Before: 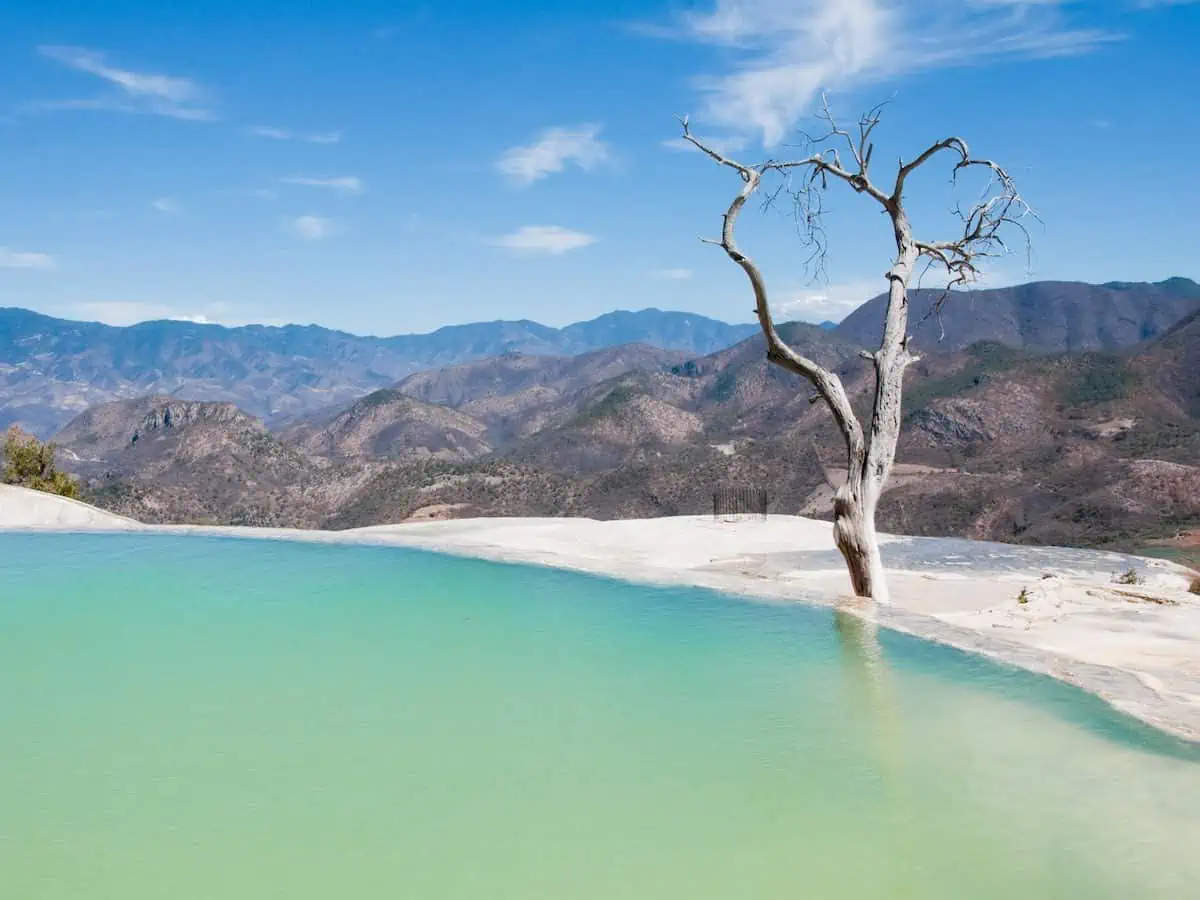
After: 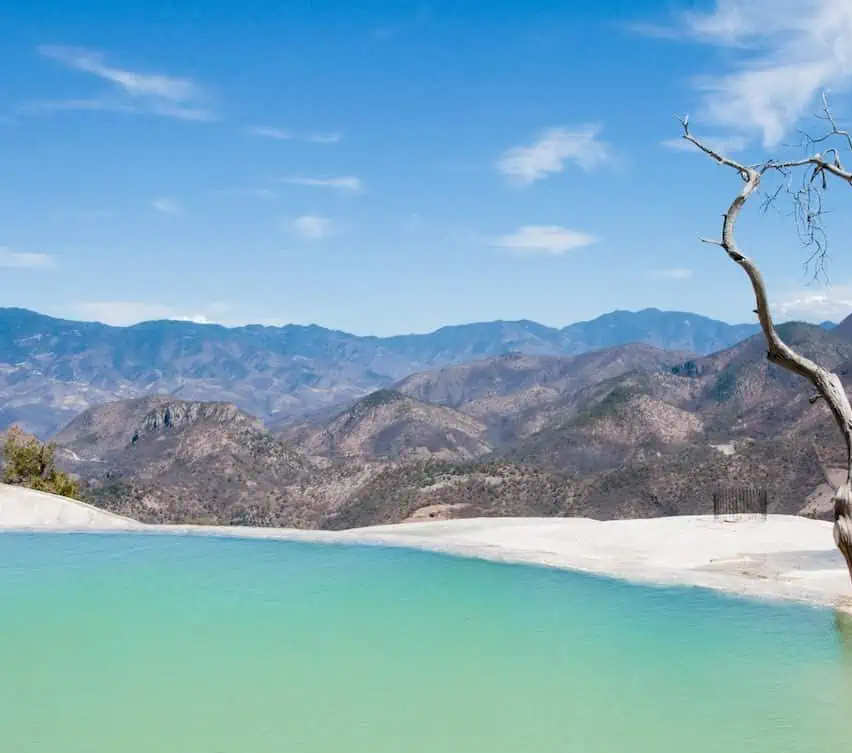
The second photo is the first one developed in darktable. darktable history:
contrast brightness saturation: contrast 0.071
crop: right 28.937%, bottom 16.292%
sharpen: radius 5.326, amount 0.317, threshold 26.7
